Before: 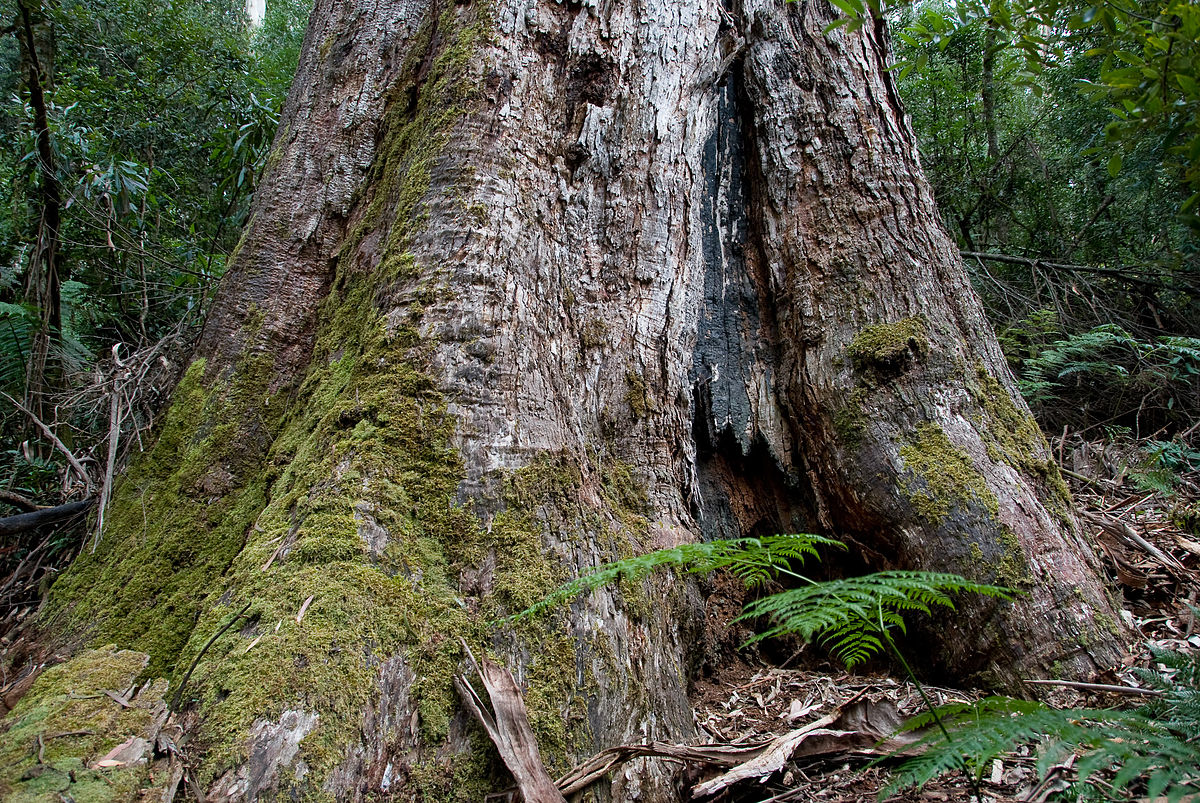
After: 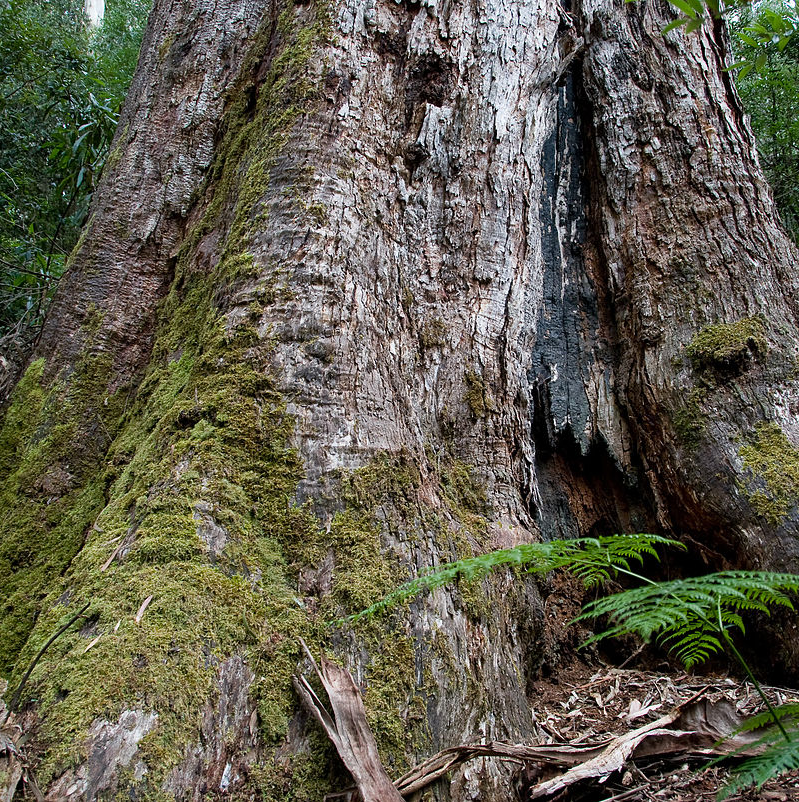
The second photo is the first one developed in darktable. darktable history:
crop and rotate: left 13.471%, right 19.912%
